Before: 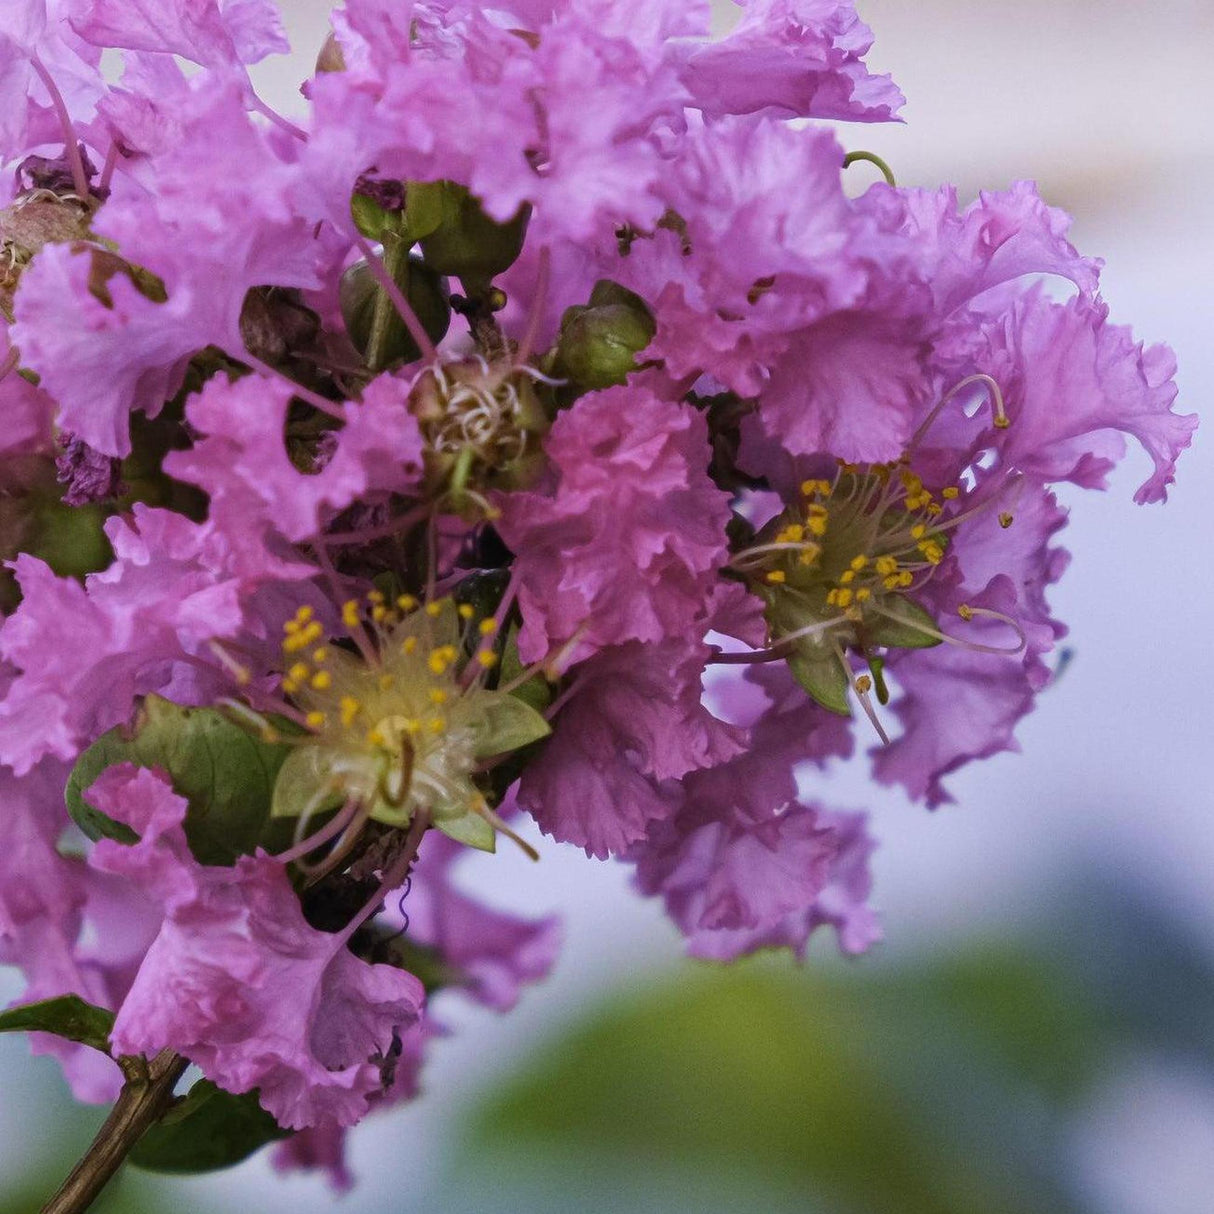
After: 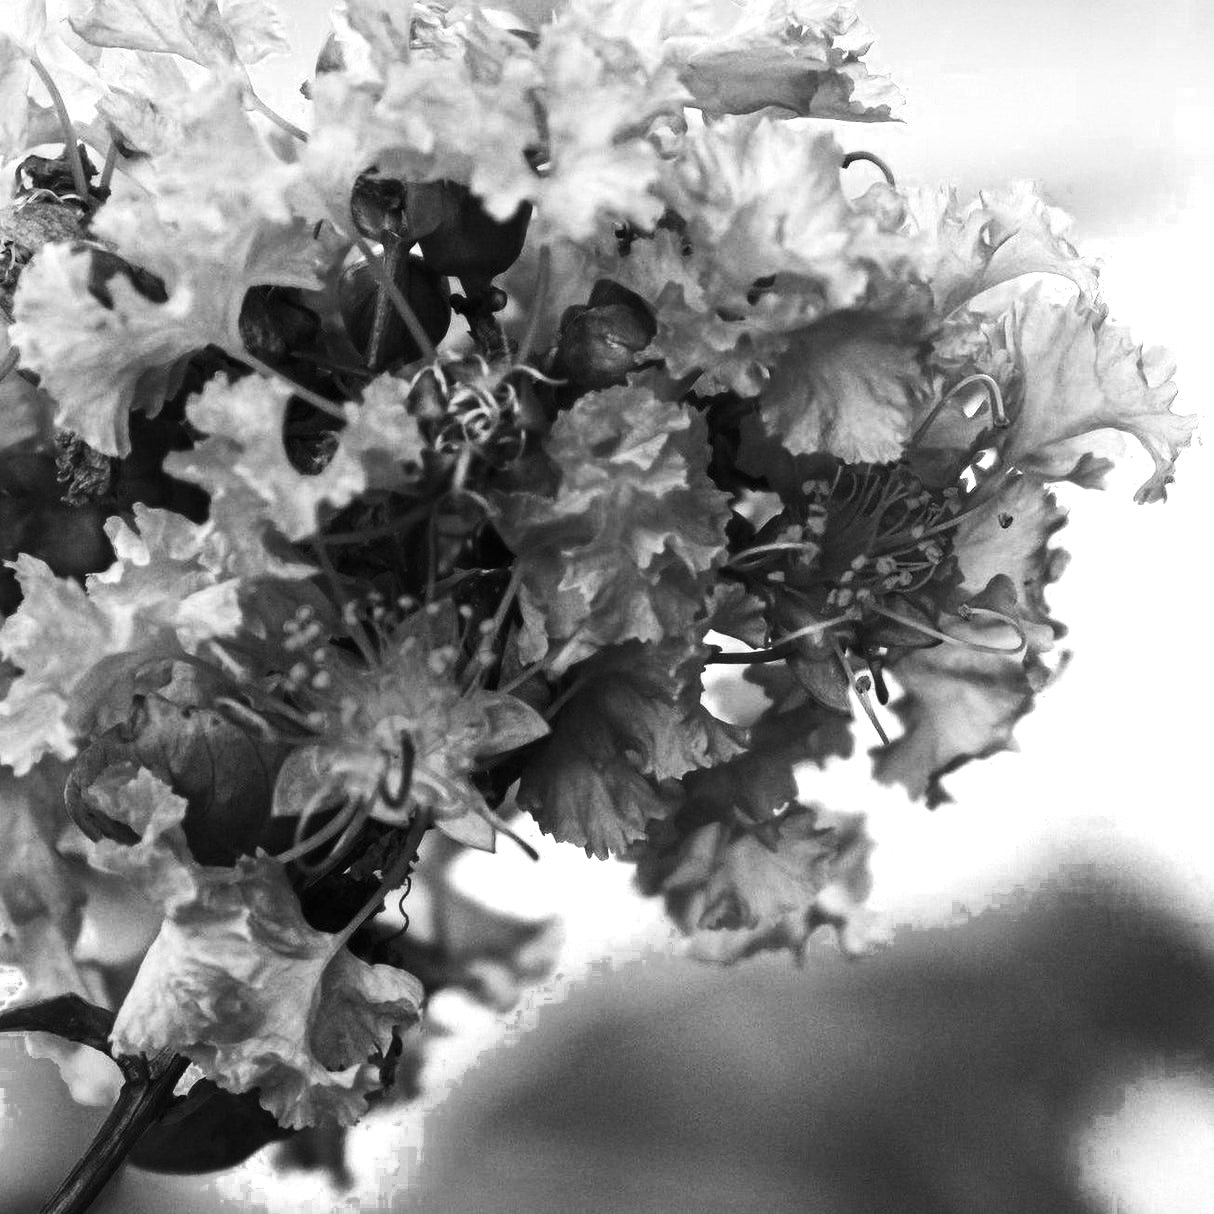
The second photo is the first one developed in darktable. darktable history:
color zones: curves: ch0 [(0.002, 0.589) (0.107, 0.484) (0.146, 0.249) (0.217, 0.352) (0.309, 0.525) (0.39, 0.404) (0.455, 0.169) (0.597, 0.055) (0.724, 0.212) (0.775, 0.691) (0.869, 0.571) (1, 0.587)]; ch1 [(0, 0) (0.143, 0) (0.286, 0) (0.429, 0) (0.571, 0) (0.714, 0) (0.857, 0)]
monochrome: on, module defaults
contrast brightness saturation: contrast 0.39, brightness 0.1
